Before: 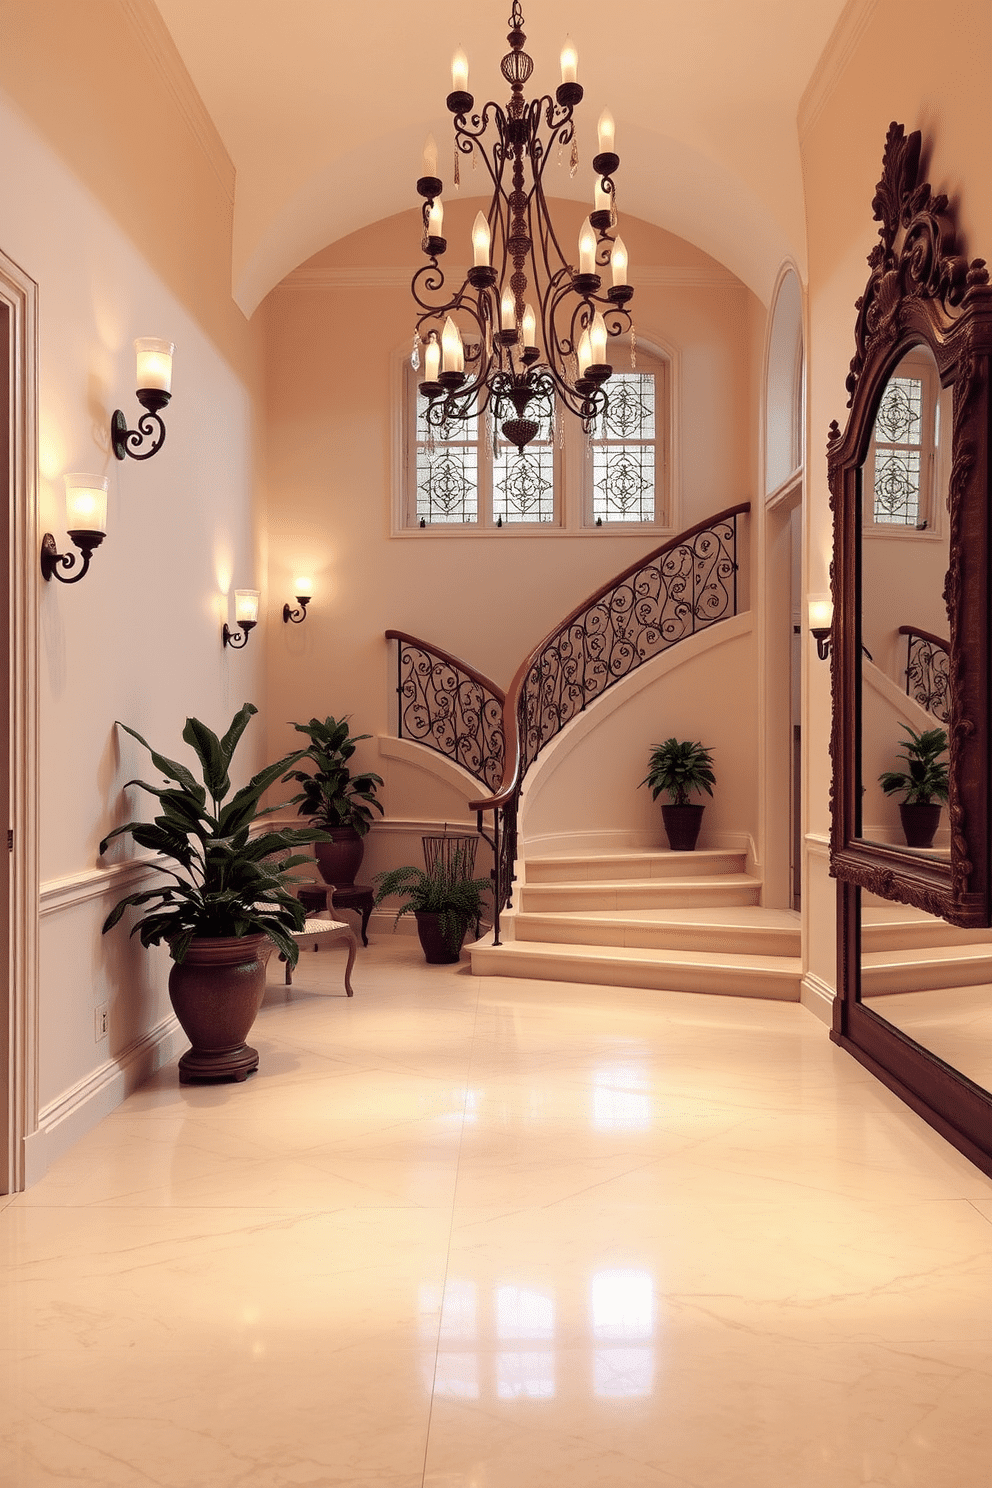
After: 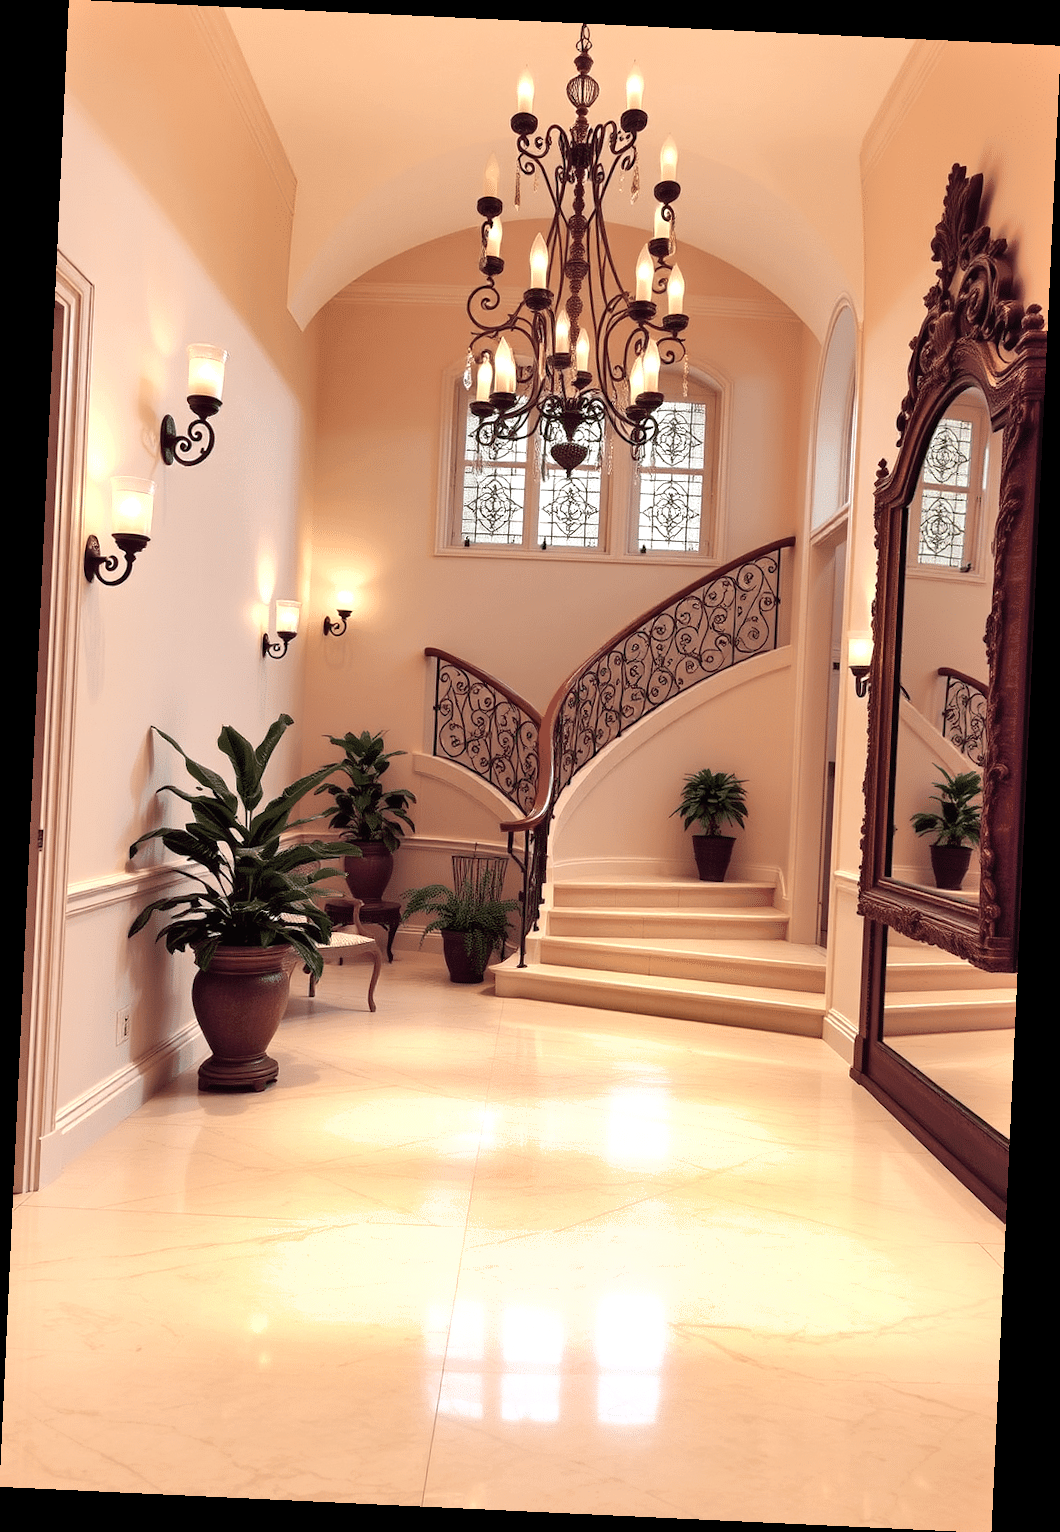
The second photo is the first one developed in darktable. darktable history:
exposure: exposure 0.403 EV, compensate exposure bias true, compensate highlight preservation false
shadows and highlights: low approximation 0.01, soften with gaussian
crop and rotate: angle -2.67°
